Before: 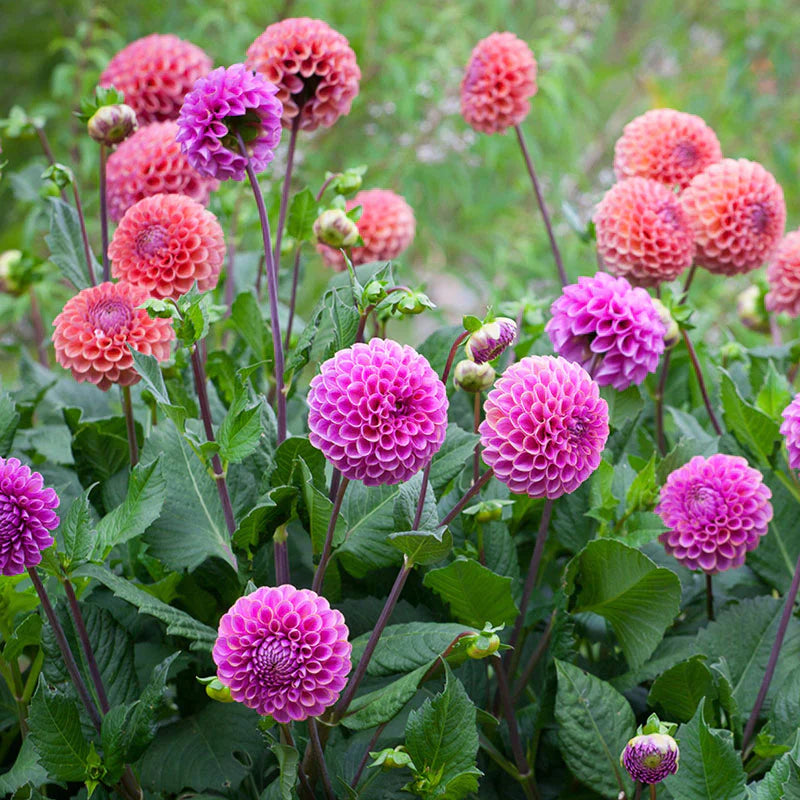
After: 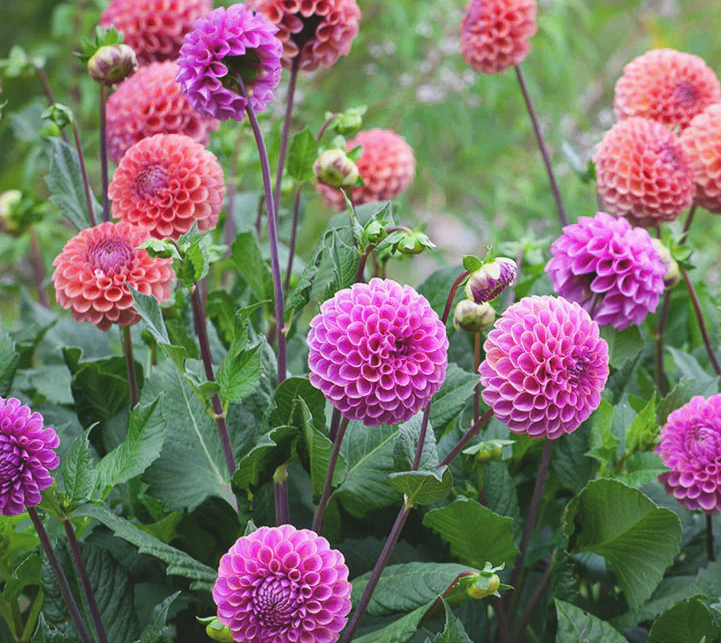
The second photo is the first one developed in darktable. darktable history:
crop: top 7.543%, right 9.767%, bottom 12.036%
exposure: black level correction -0.015, exposure -0.131 EV, compensate highlight preservation false
local contrast: mode bilateral grid, contrast 19, coarseness 49, detail 120%, midtone range 0.2
